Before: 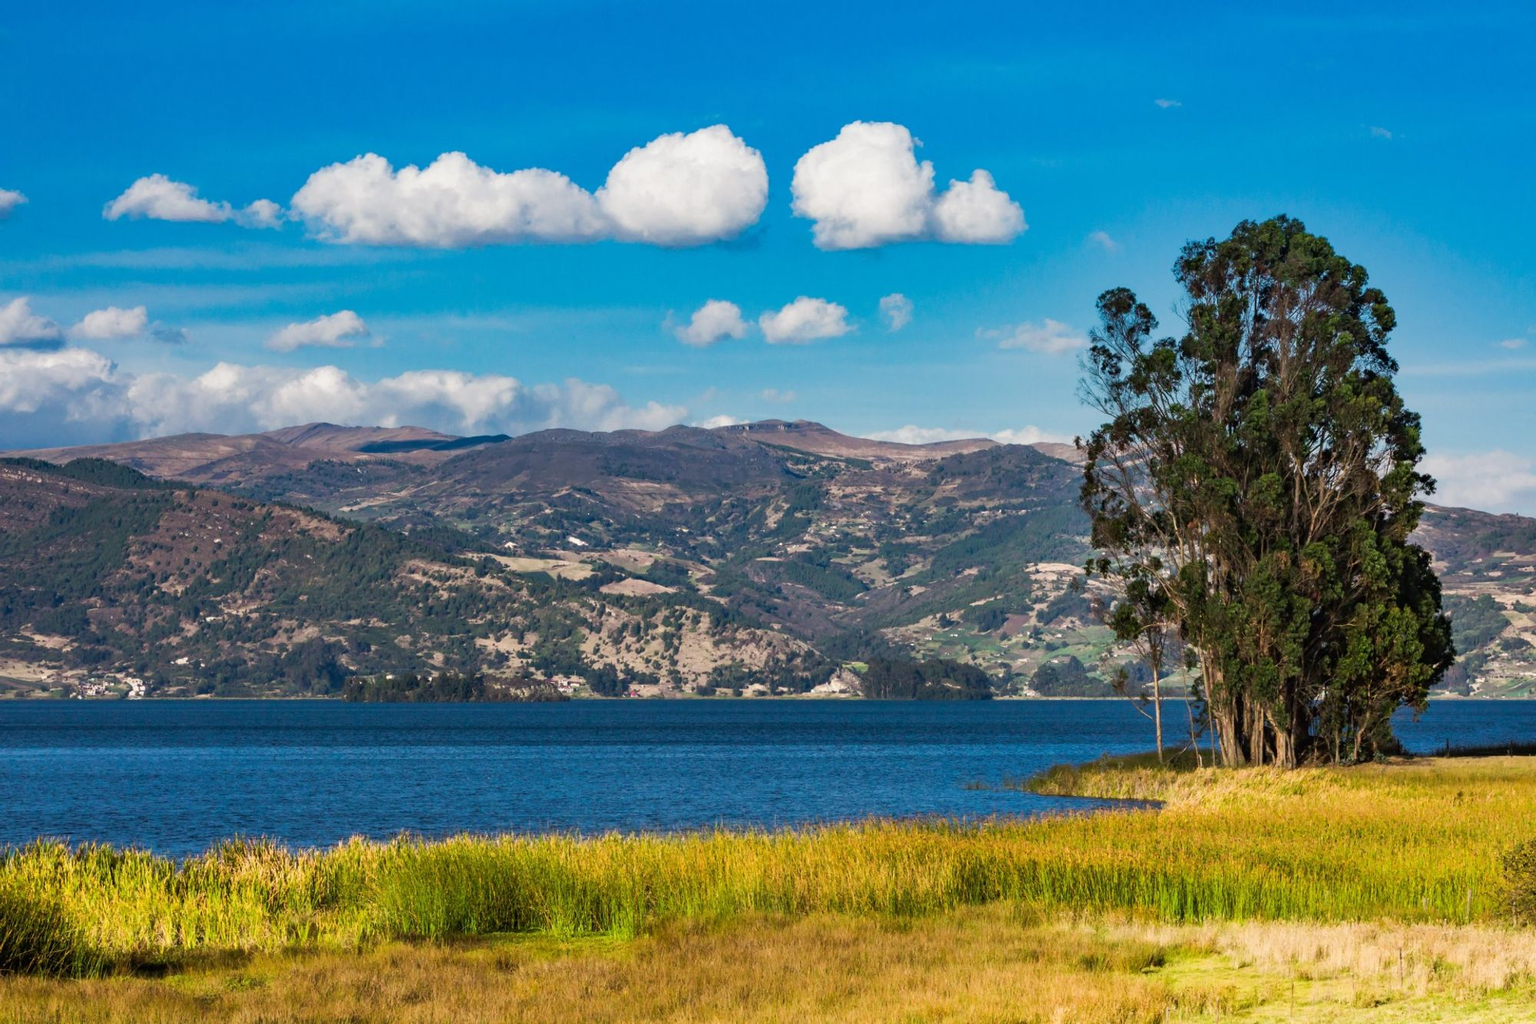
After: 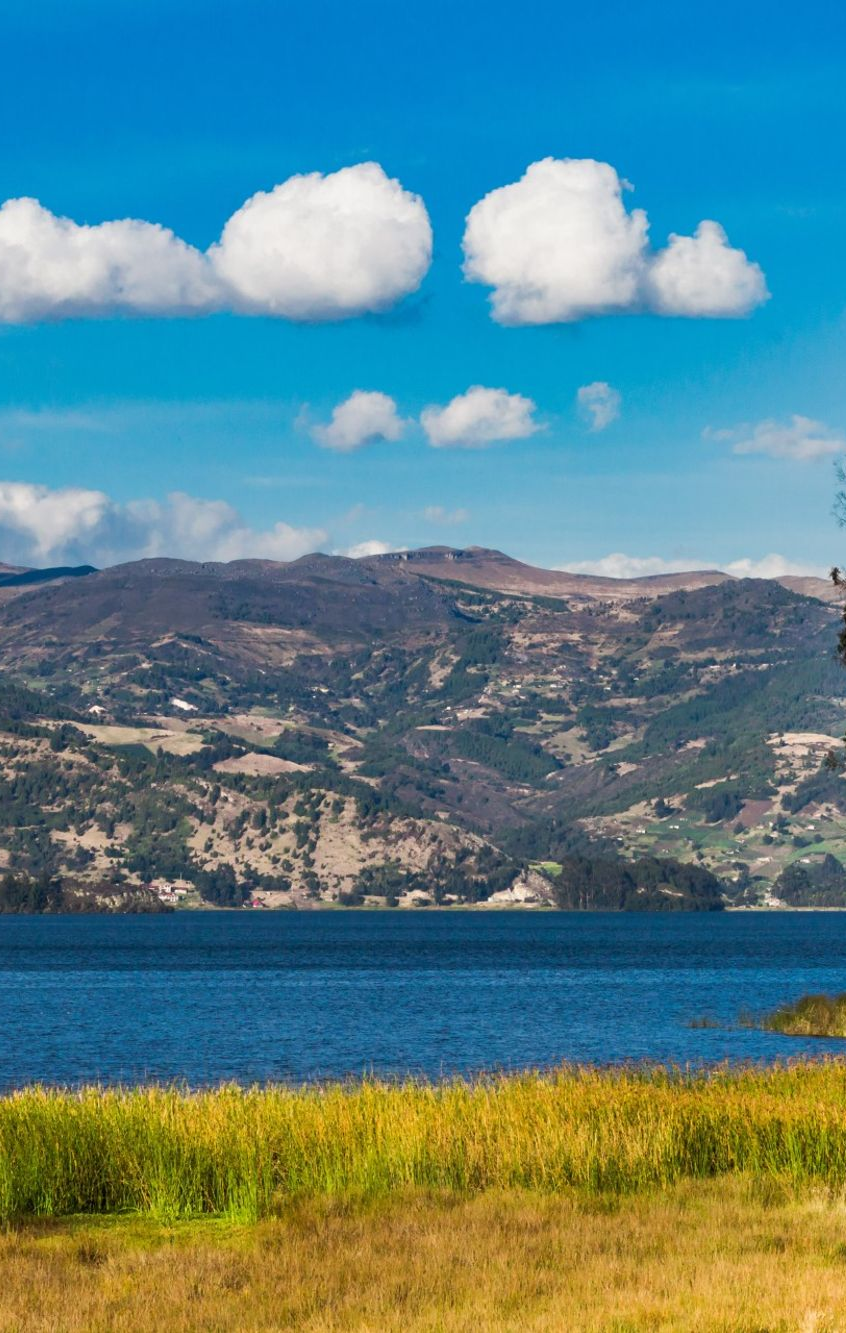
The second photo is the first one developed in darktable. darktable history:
crop: left 28.42%, right 29.261%
